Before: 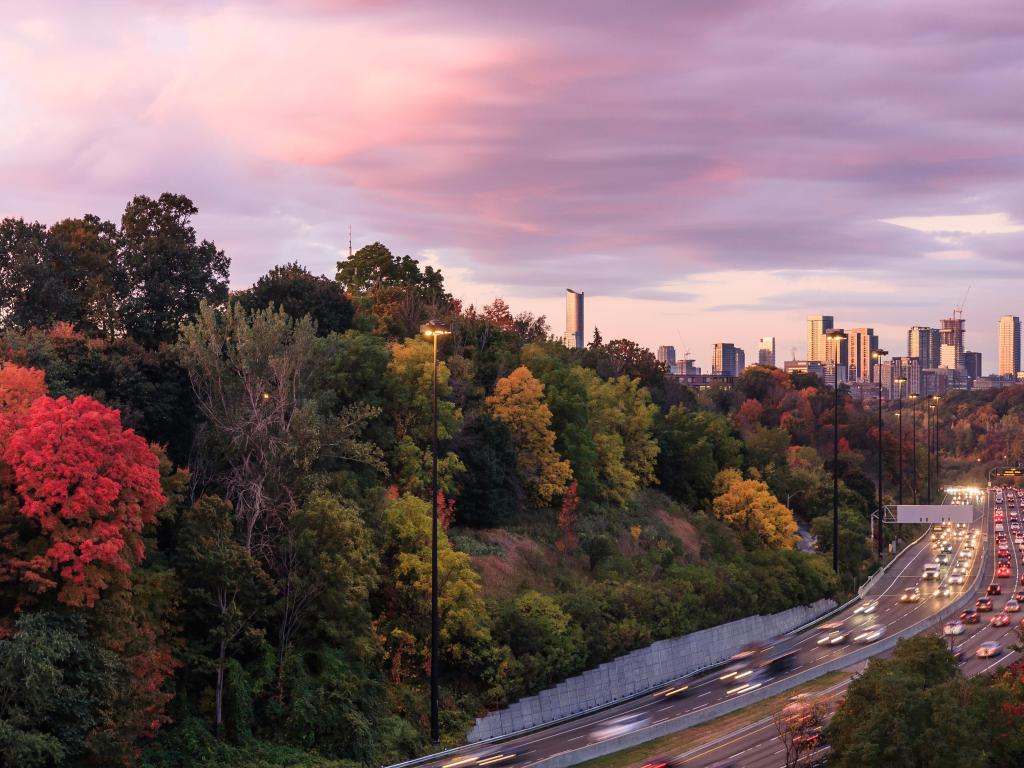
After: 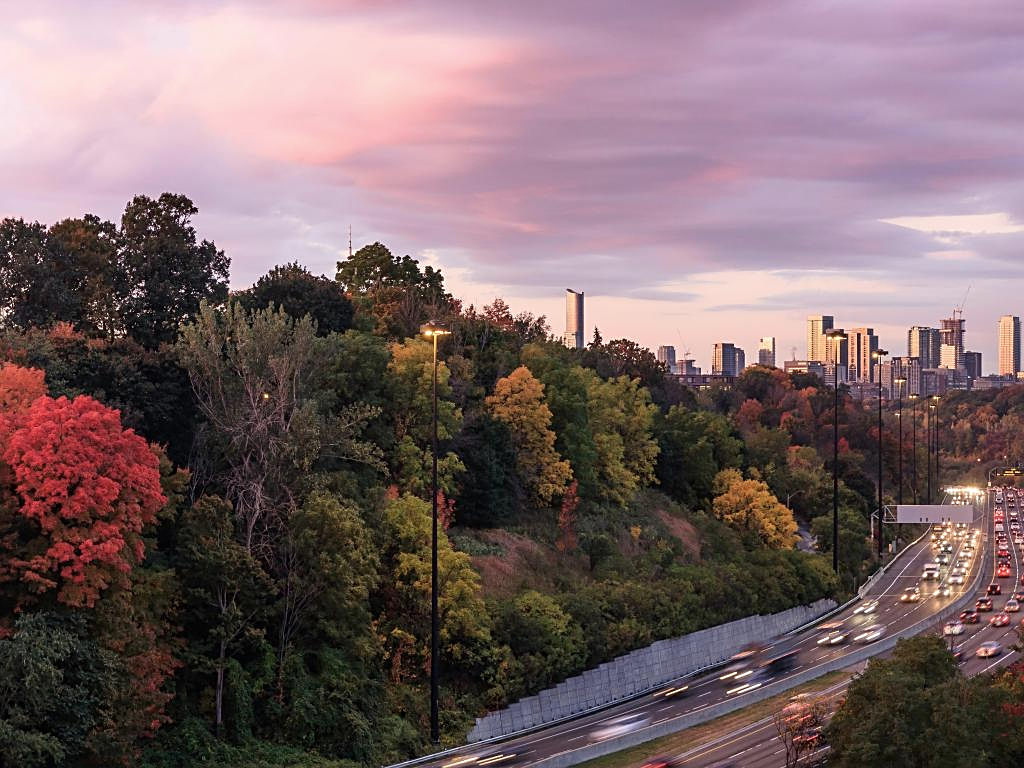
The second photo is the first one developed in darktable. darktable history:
sharpen: on, module defaults
contrast brightness saturation: saturation -0.099
